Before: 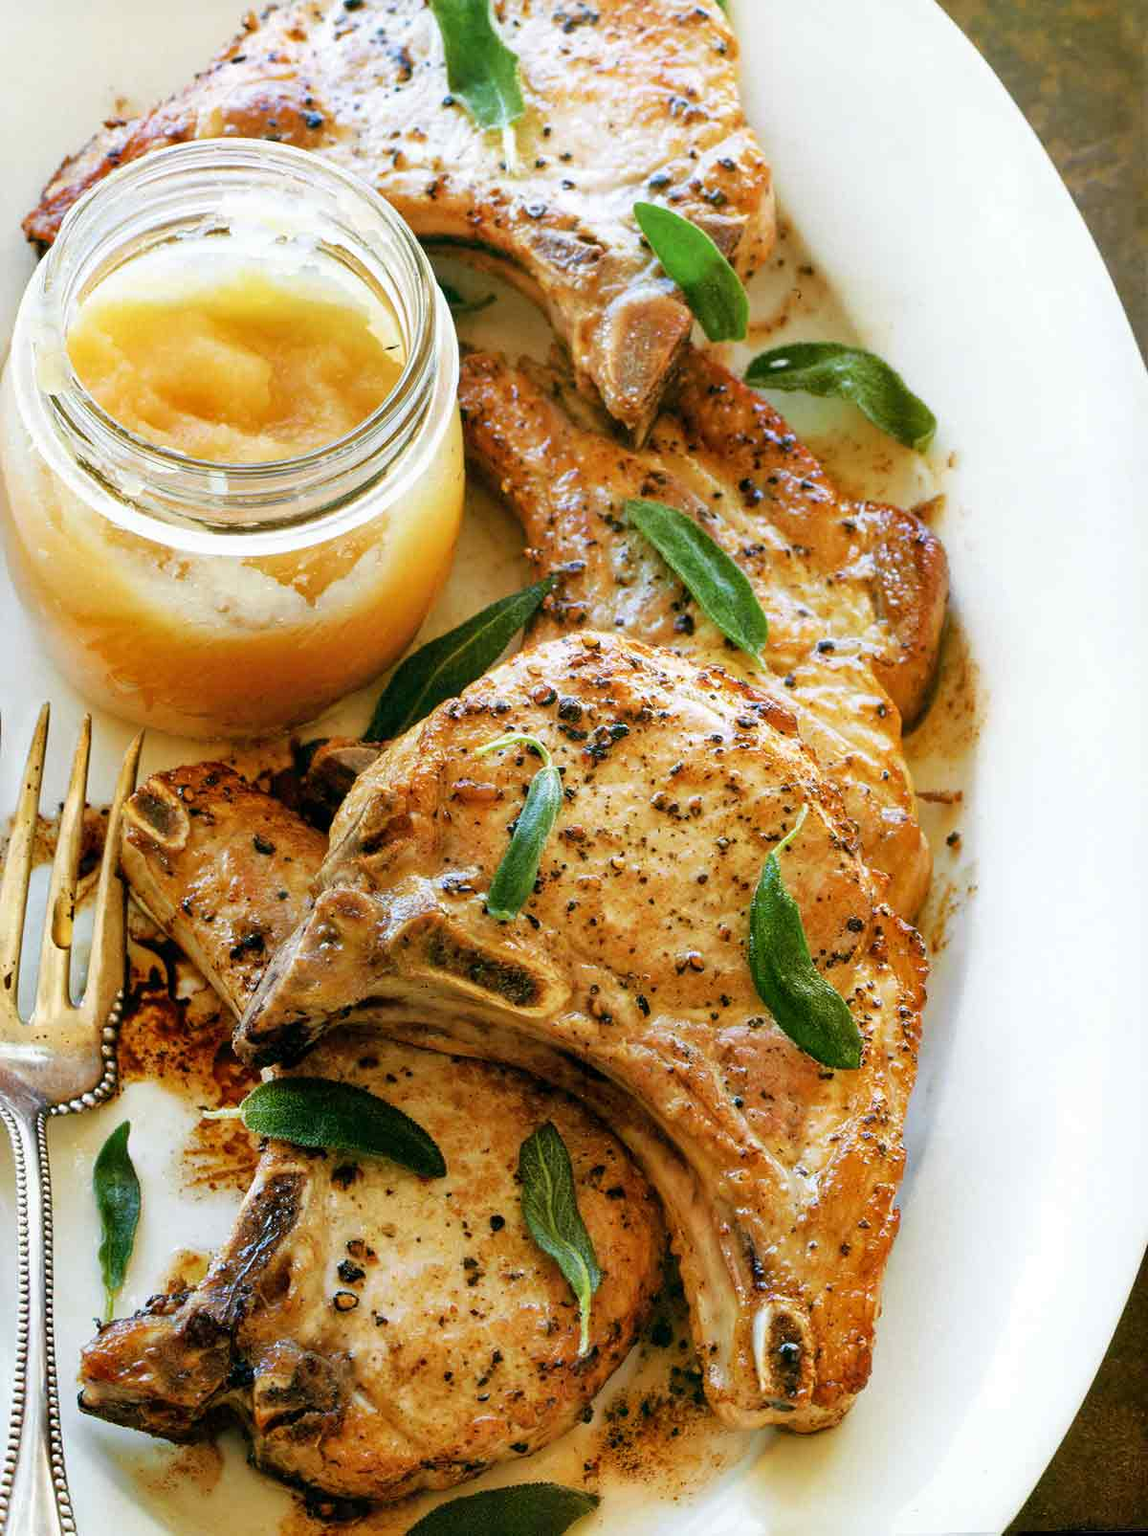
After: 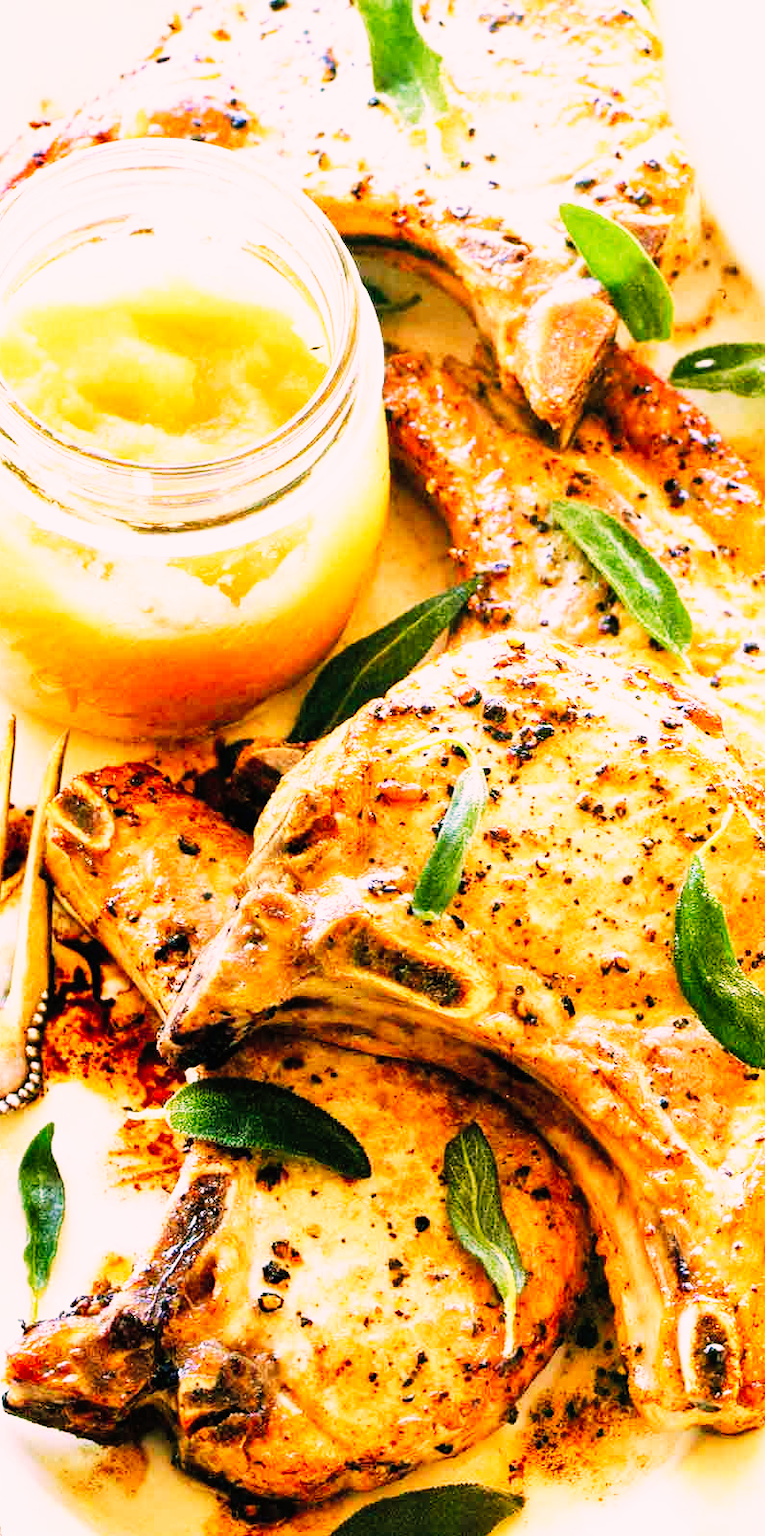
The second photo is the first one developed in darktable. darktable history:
crop and rotate: left 6.617%, right 26.717%
contrast brightness saturation: contrast 0.05, brightness 0.06, saturation 0.01
color correction: highlights a* 14.52, highlights b* 4.84
base curve: curves: ch0 [(0, 0) (0.007, 0.004) (0.027, 0.03) (0.046, 0.07) (0.207, 0.54) (0.442, 0.872) (0.673, 0.972) (1, 1)], preserve colors none
